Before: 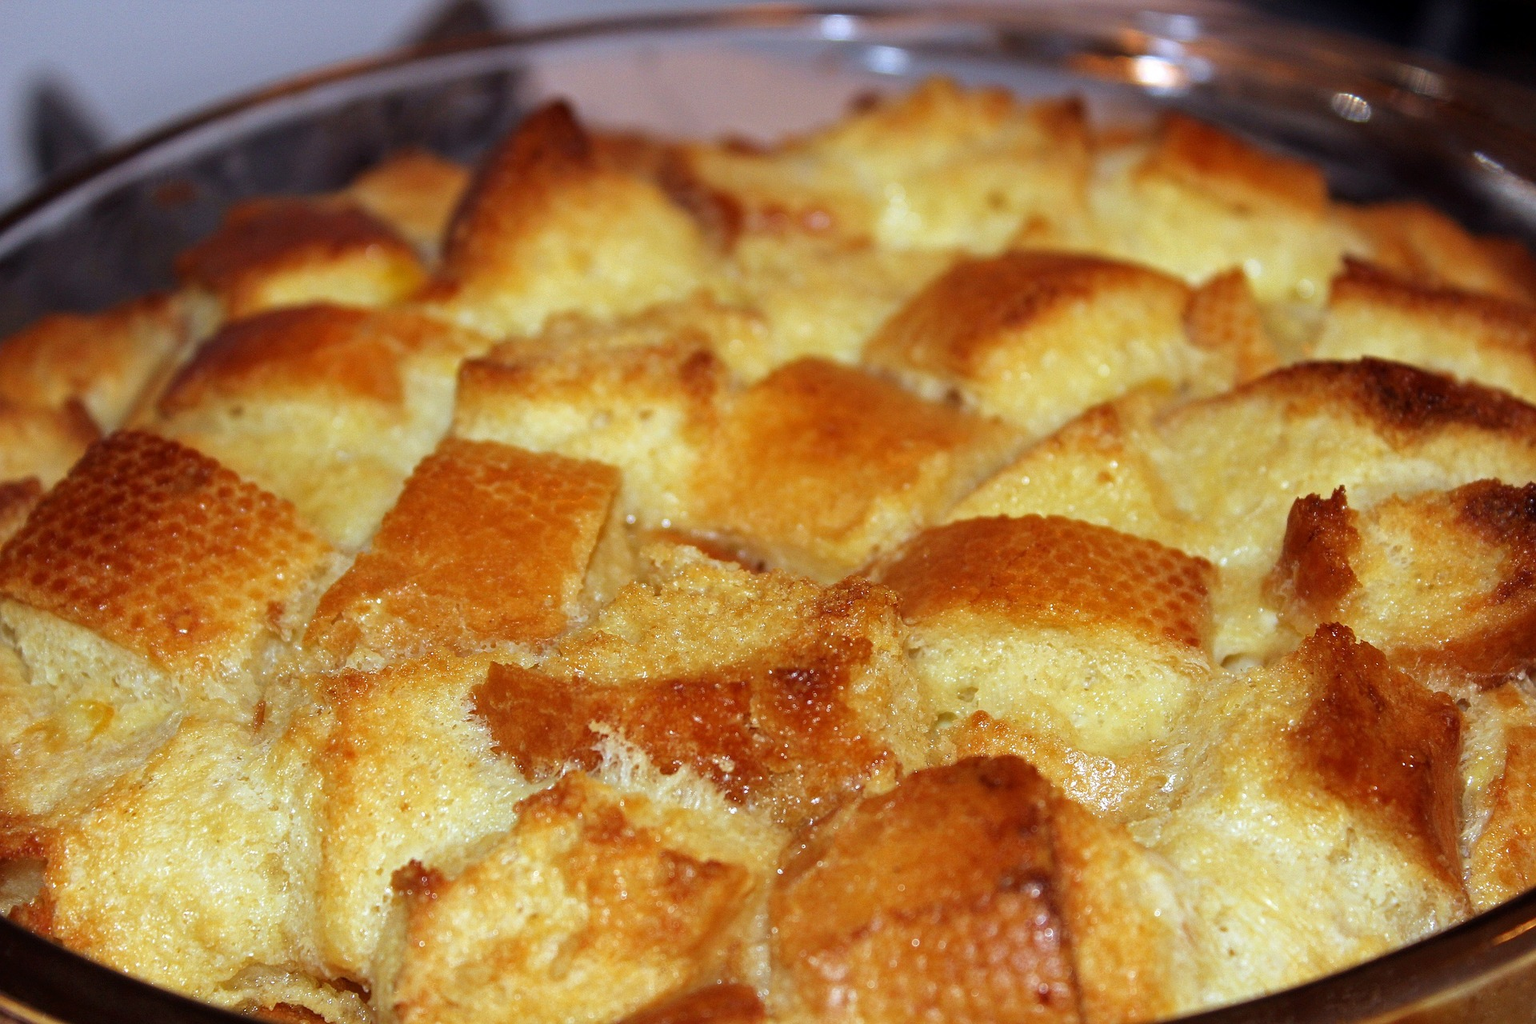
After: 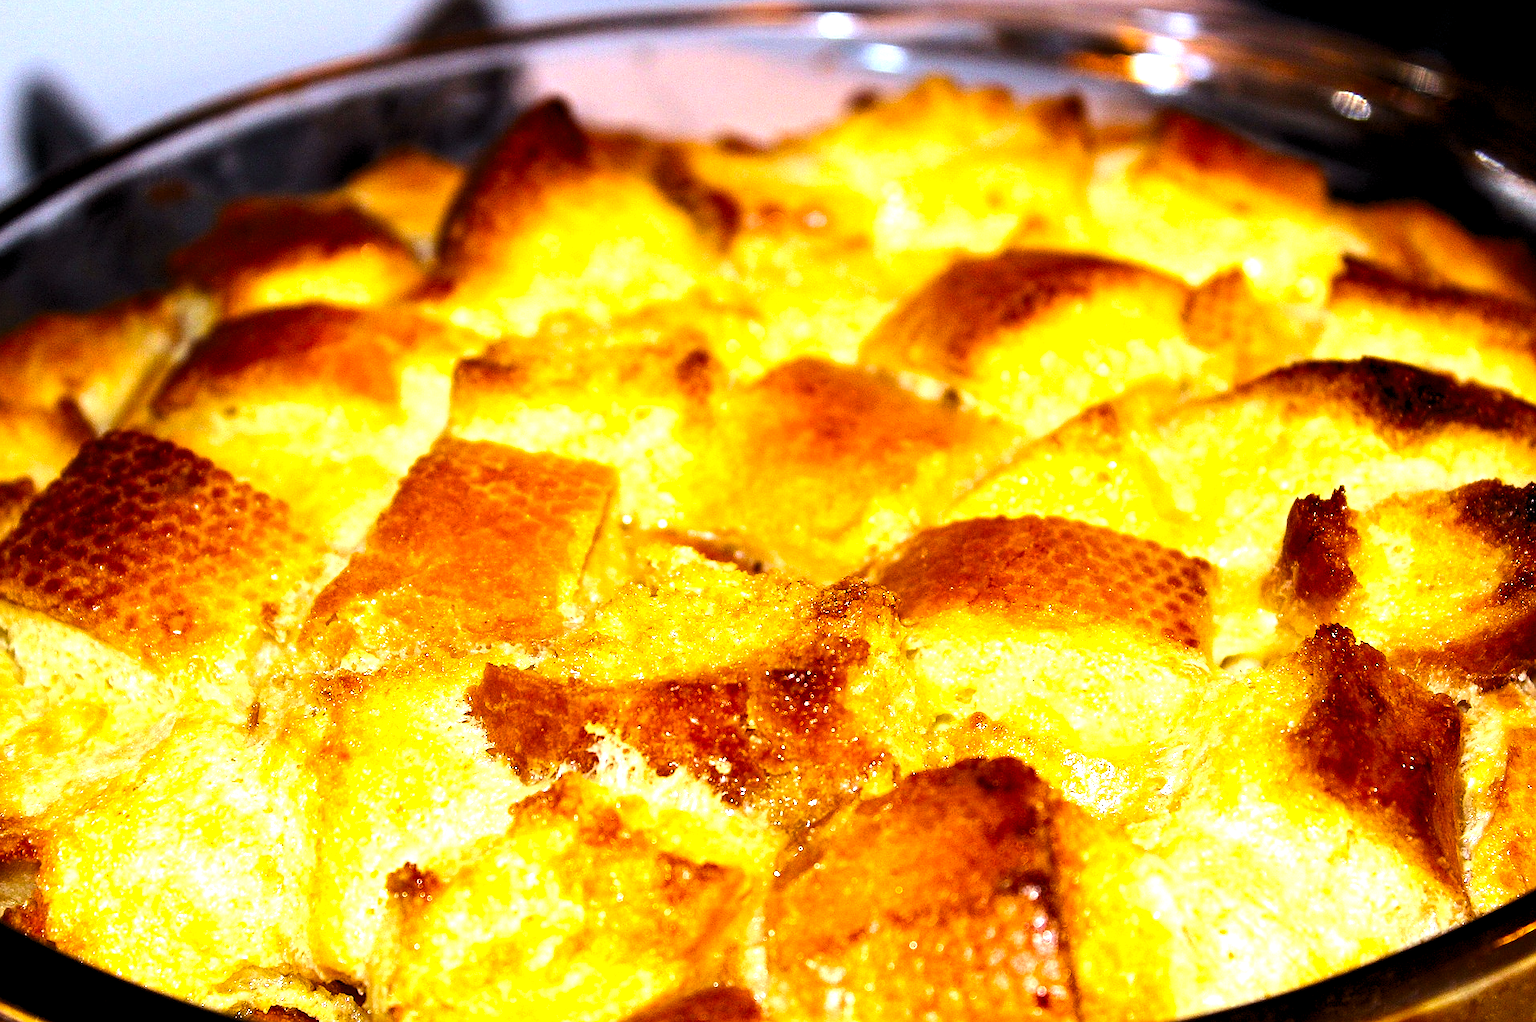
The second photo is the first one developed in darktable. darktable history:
levels: levels [0.055, 0.477, 0.9]
exposure: black level correction 0, exposure 0.889 EV, compensate highlight preservation false
crop and rotate: left 0.513%, top 0.308%, bottom 0.33%
sharpen: radius 0.972, amount 0.613
color balance rgb: shadows lift › luminance -7.45%, shadows lift › chroma 2.438%, shadows lift › hue 162.41°, global offset › luminance -0.302%, global offset › hue 259.8°, perceptual saturation grading › global saturation 29.568%
contrast brightness saturation: contrast 0.201, brightness -0.103, saturation 0.097
